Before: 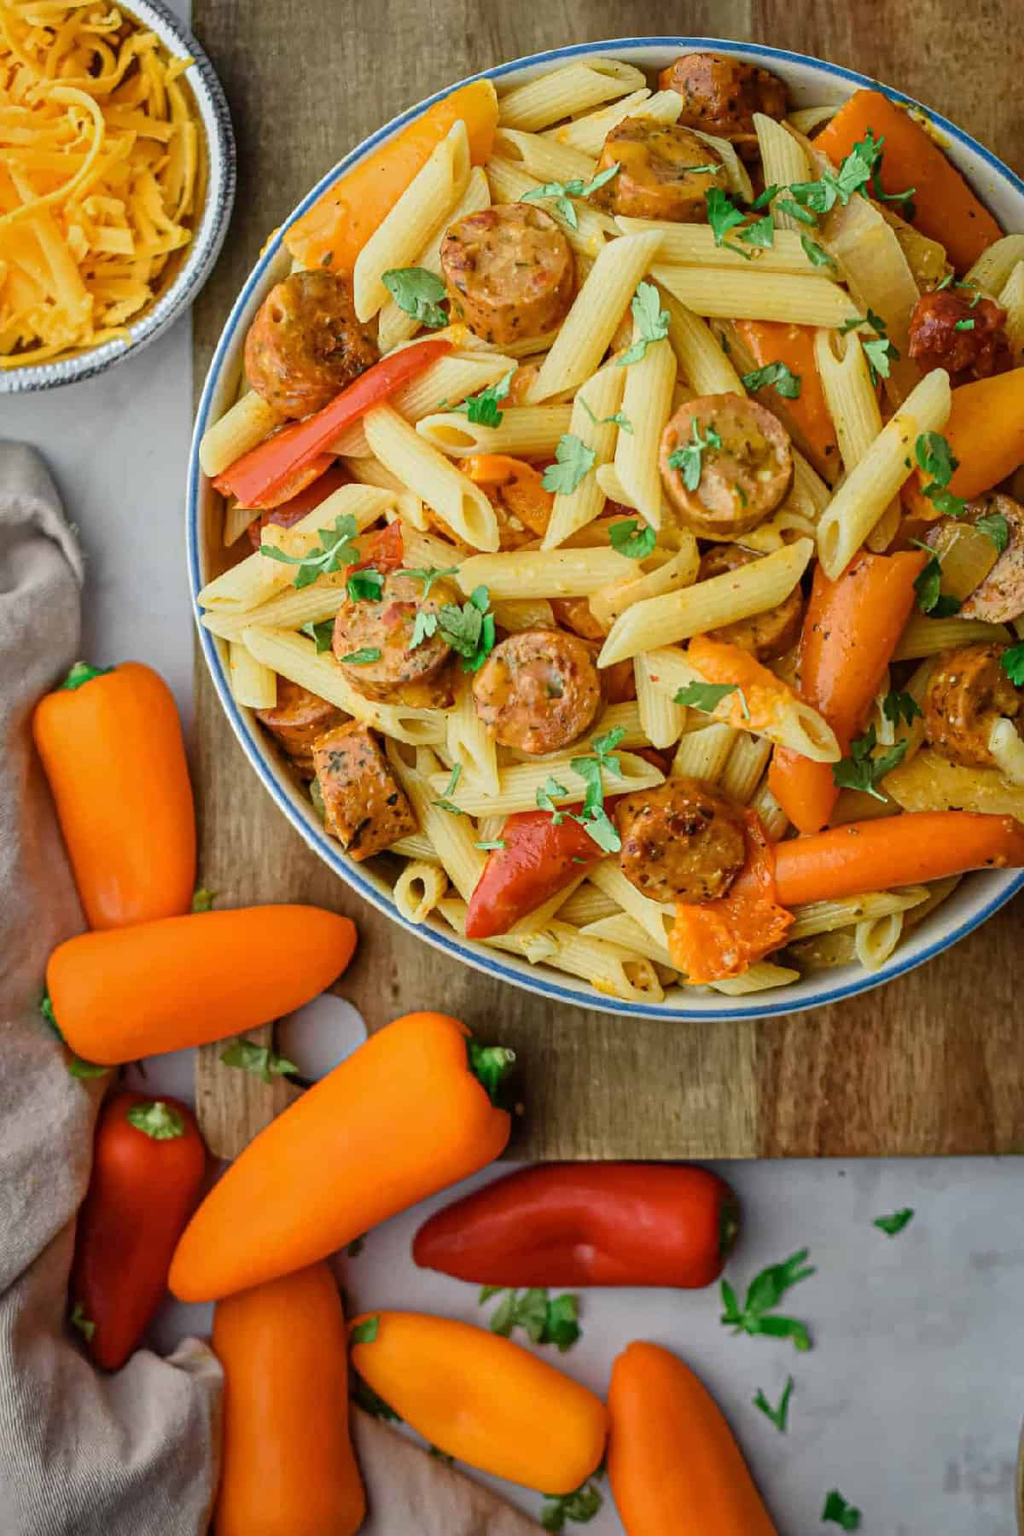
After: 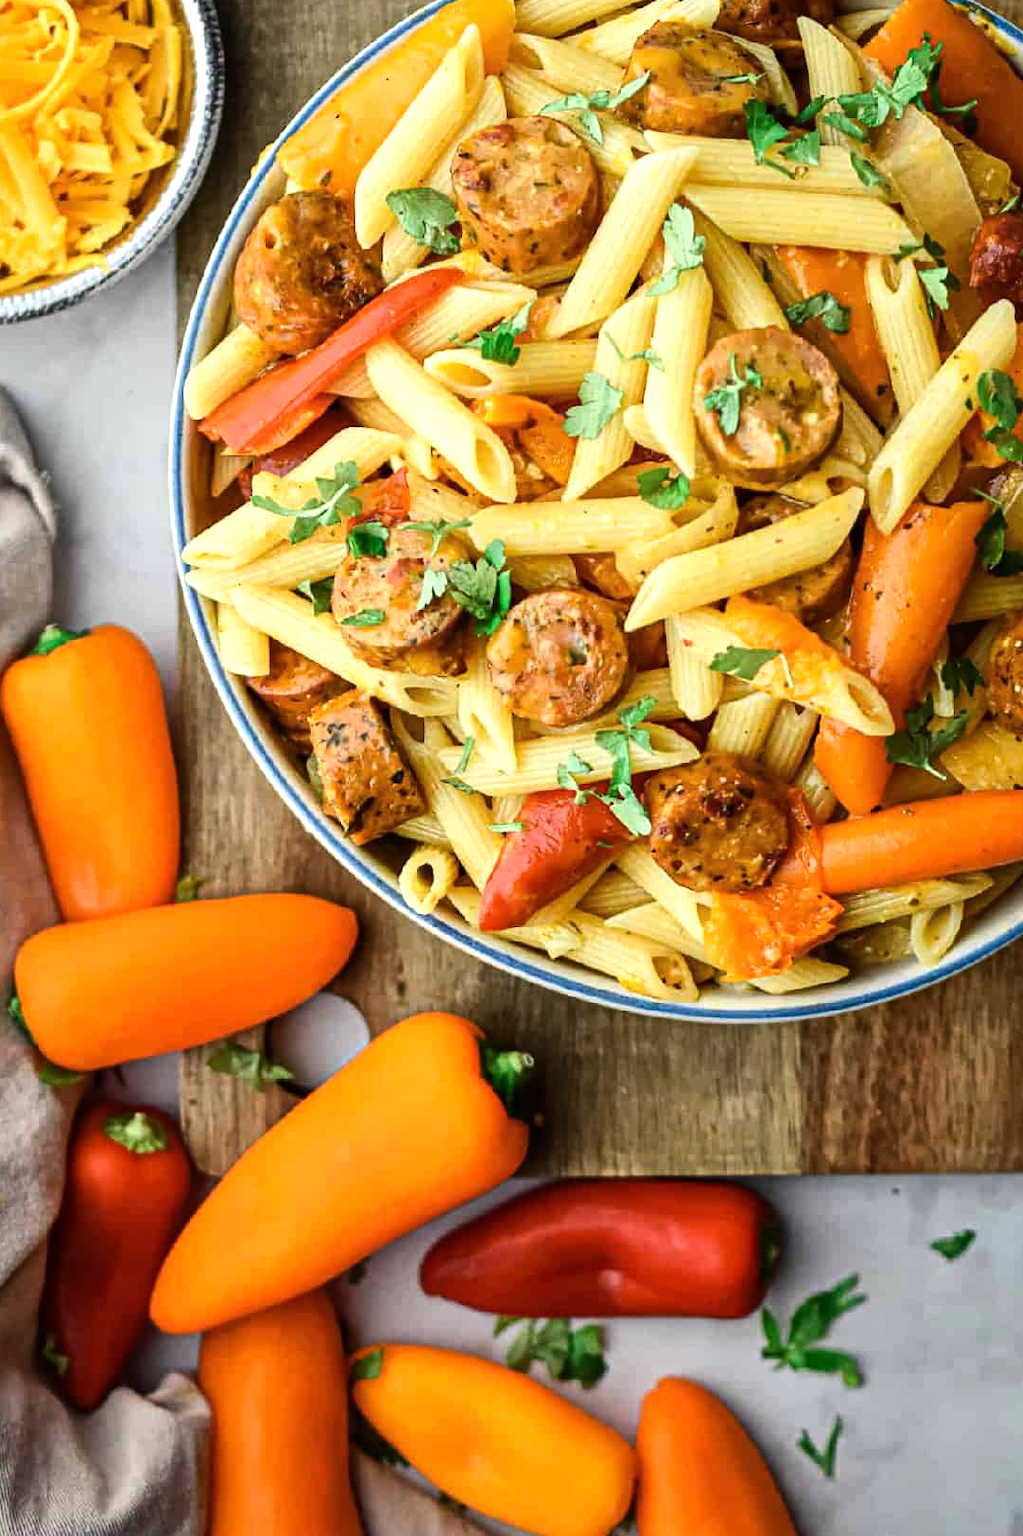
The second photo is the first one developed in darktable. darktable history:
tone equalizer: -8 EV -0.75 EV, -7 EV -0.7 EV, -6 EV -0.6 EV, -5 EV -0.4 EV, -3 EV 0.4 EV, -2 EV 0.6 EV, -1 EV 0.7 EV, +0 EV 0.75 EV, edges refinement/feathering 500, mask exposure compensation -1.57 EV, preserve details no
crop: left 3.305%, top 6.436%, right 6.389%, bottom 3.258%
